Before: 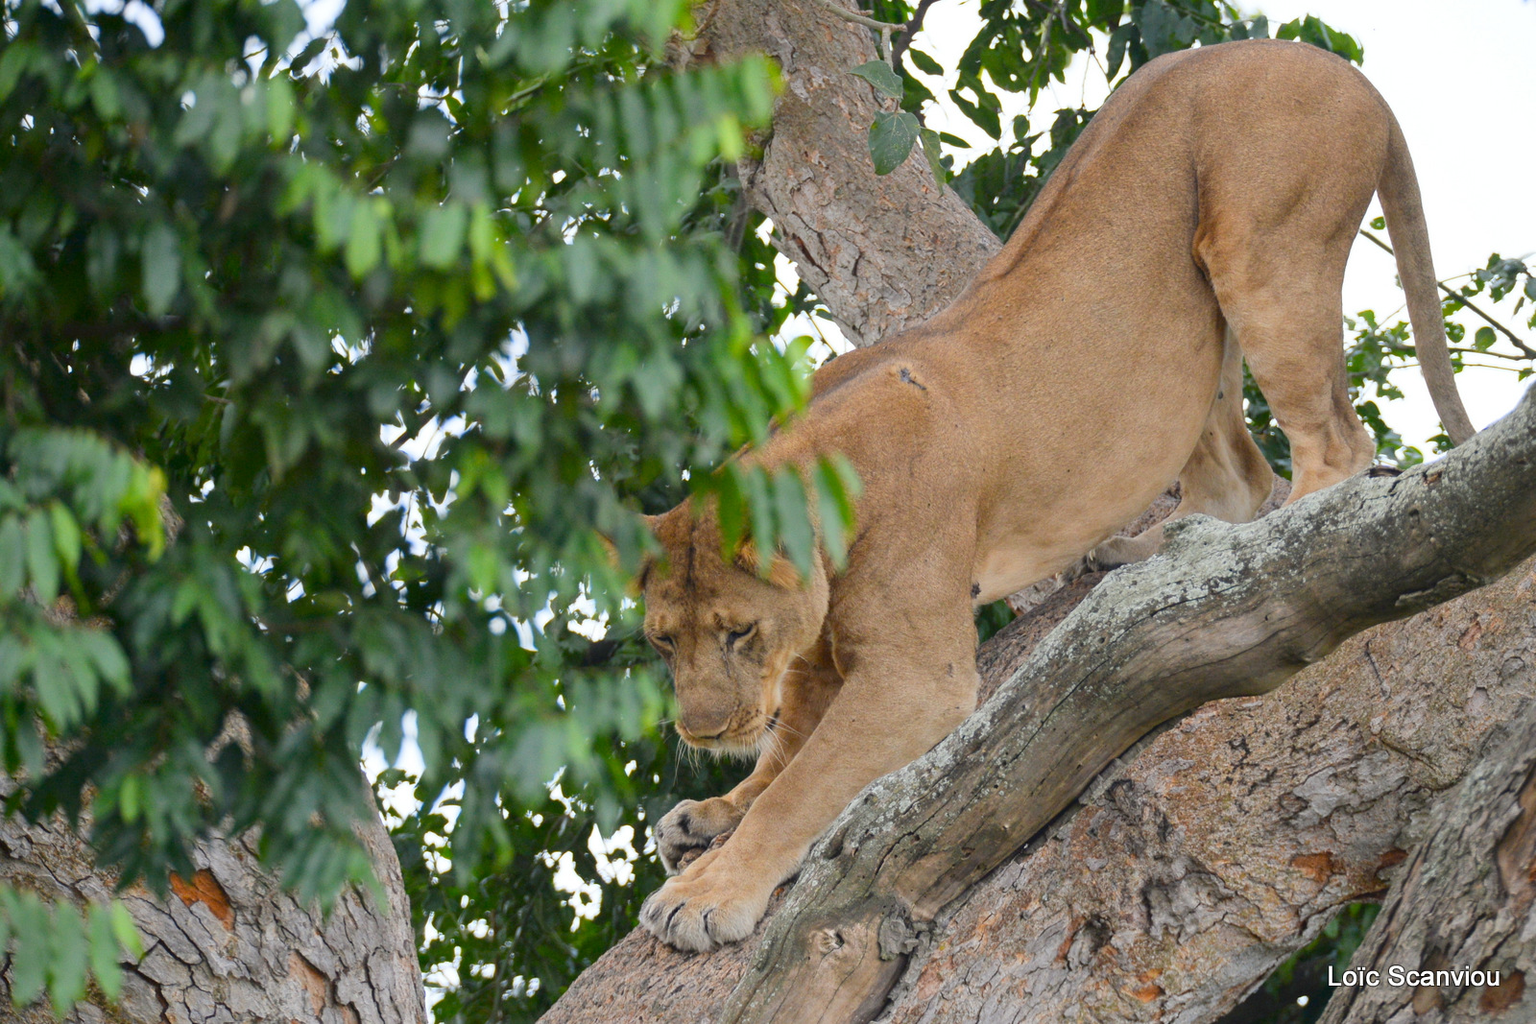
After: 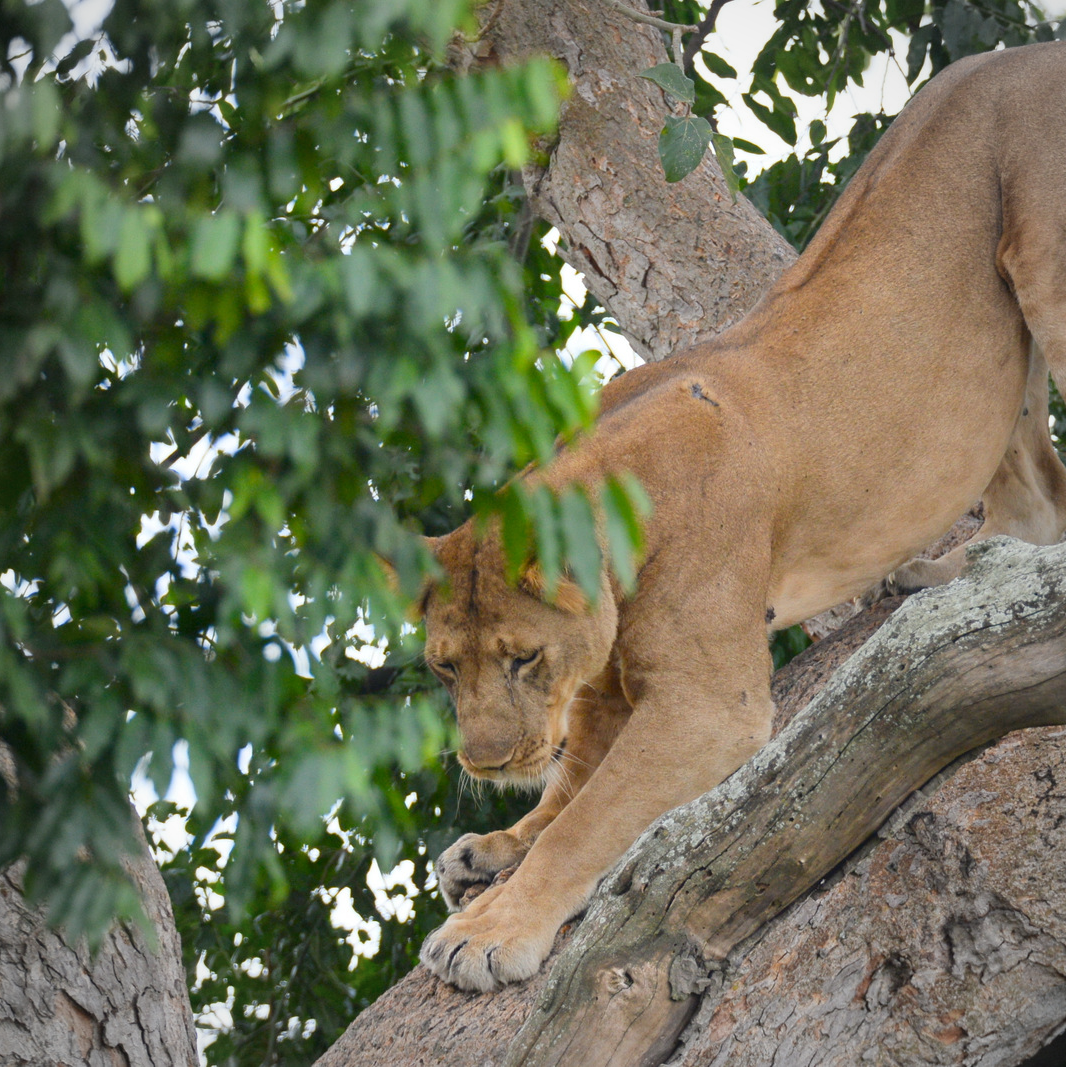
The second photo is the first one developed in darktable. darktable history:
vignetting: brightness -0.288
crop and rotate: left 15.437%, right 17.915%
